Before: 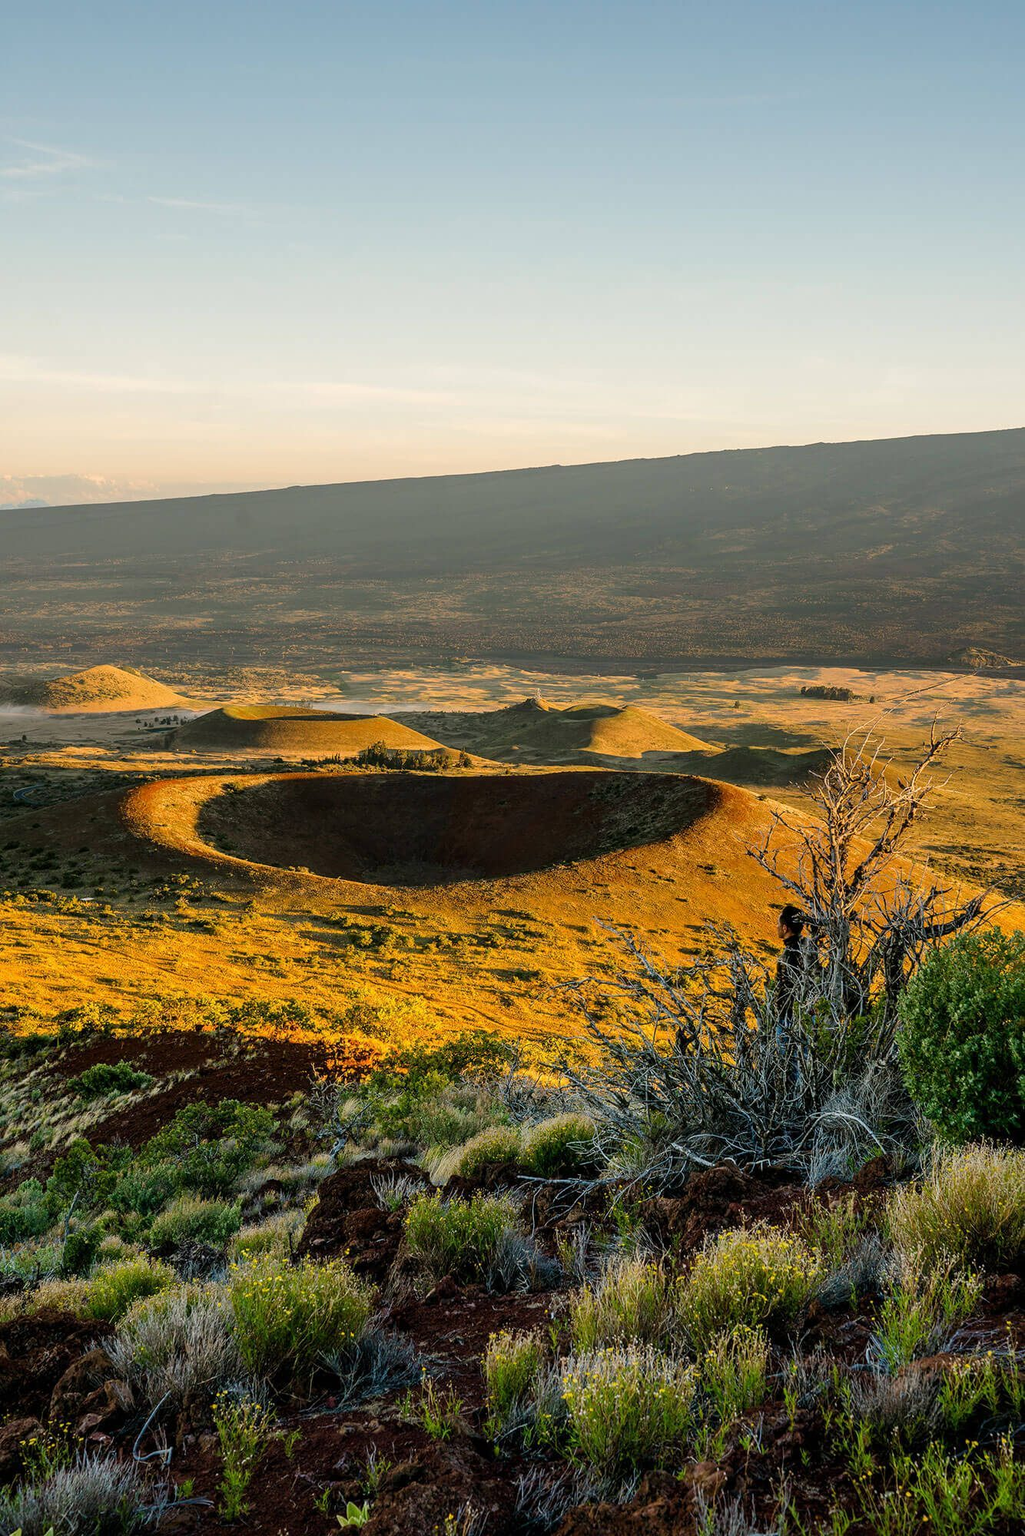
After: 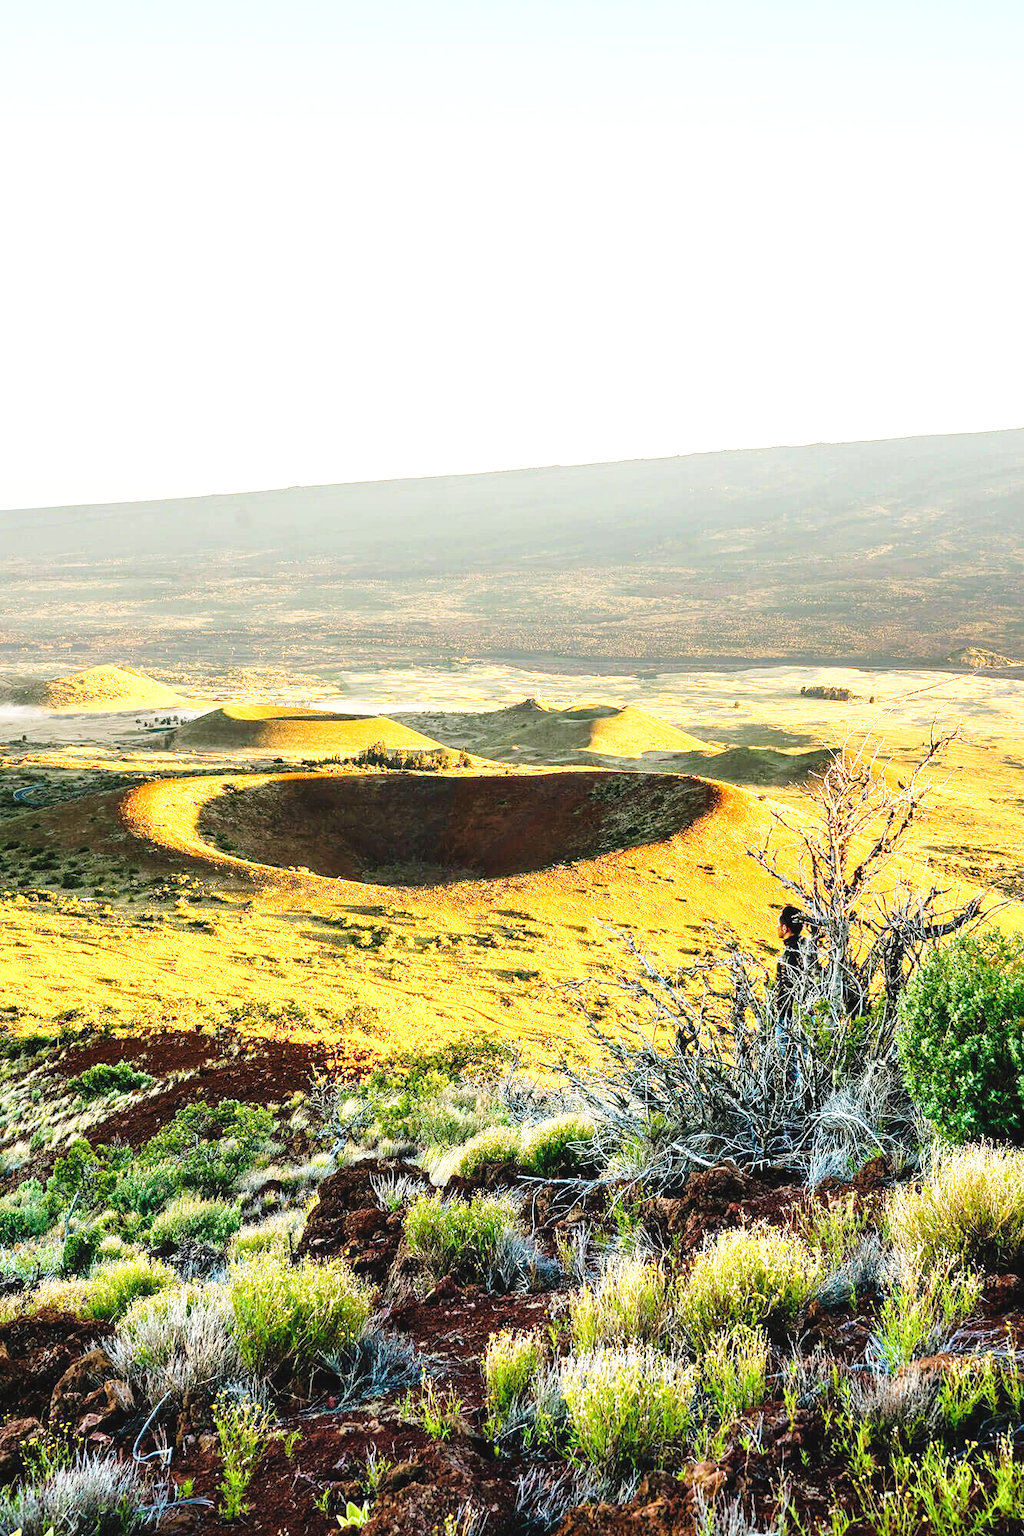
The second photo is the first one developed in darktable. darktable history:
haze removal: strength 0.02, distance 0.25, compatibility mode true, adaptive false
base curve: curves: ch0 [(0, 0) (0.028, 0.03) (0.121, 0.232) (0.46, 0.748) (0.859, 0.968) (1, 1)], preserve colors none
exposure: black level correction -0.002, exposure 1.35 EV, compensate highlight preservation false
